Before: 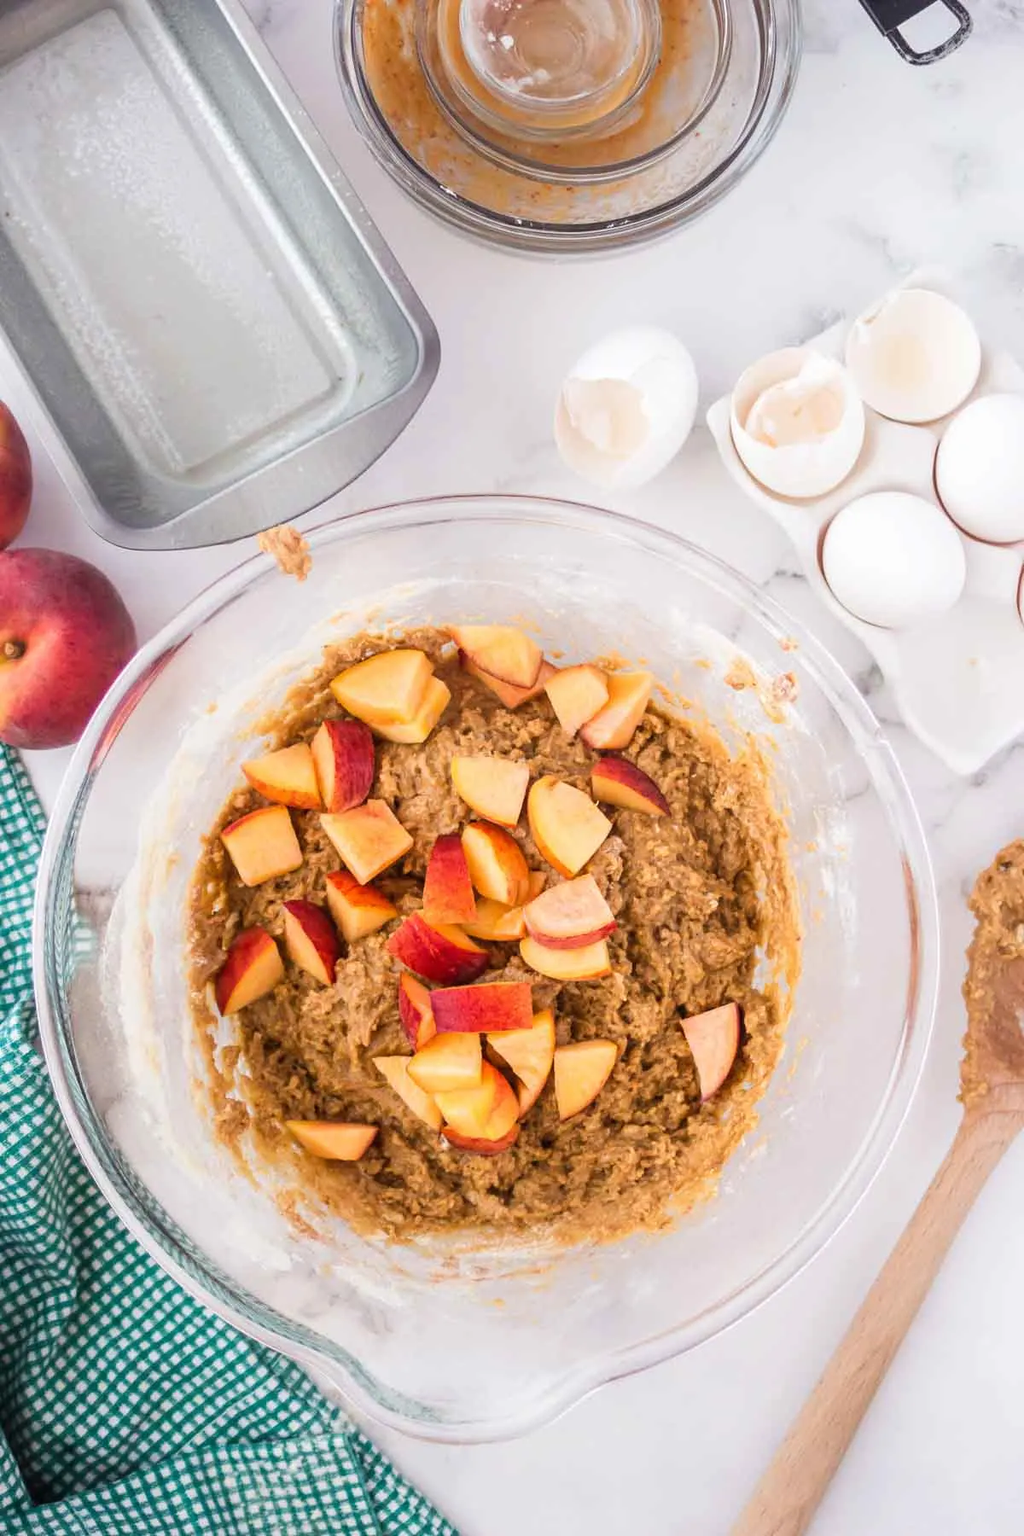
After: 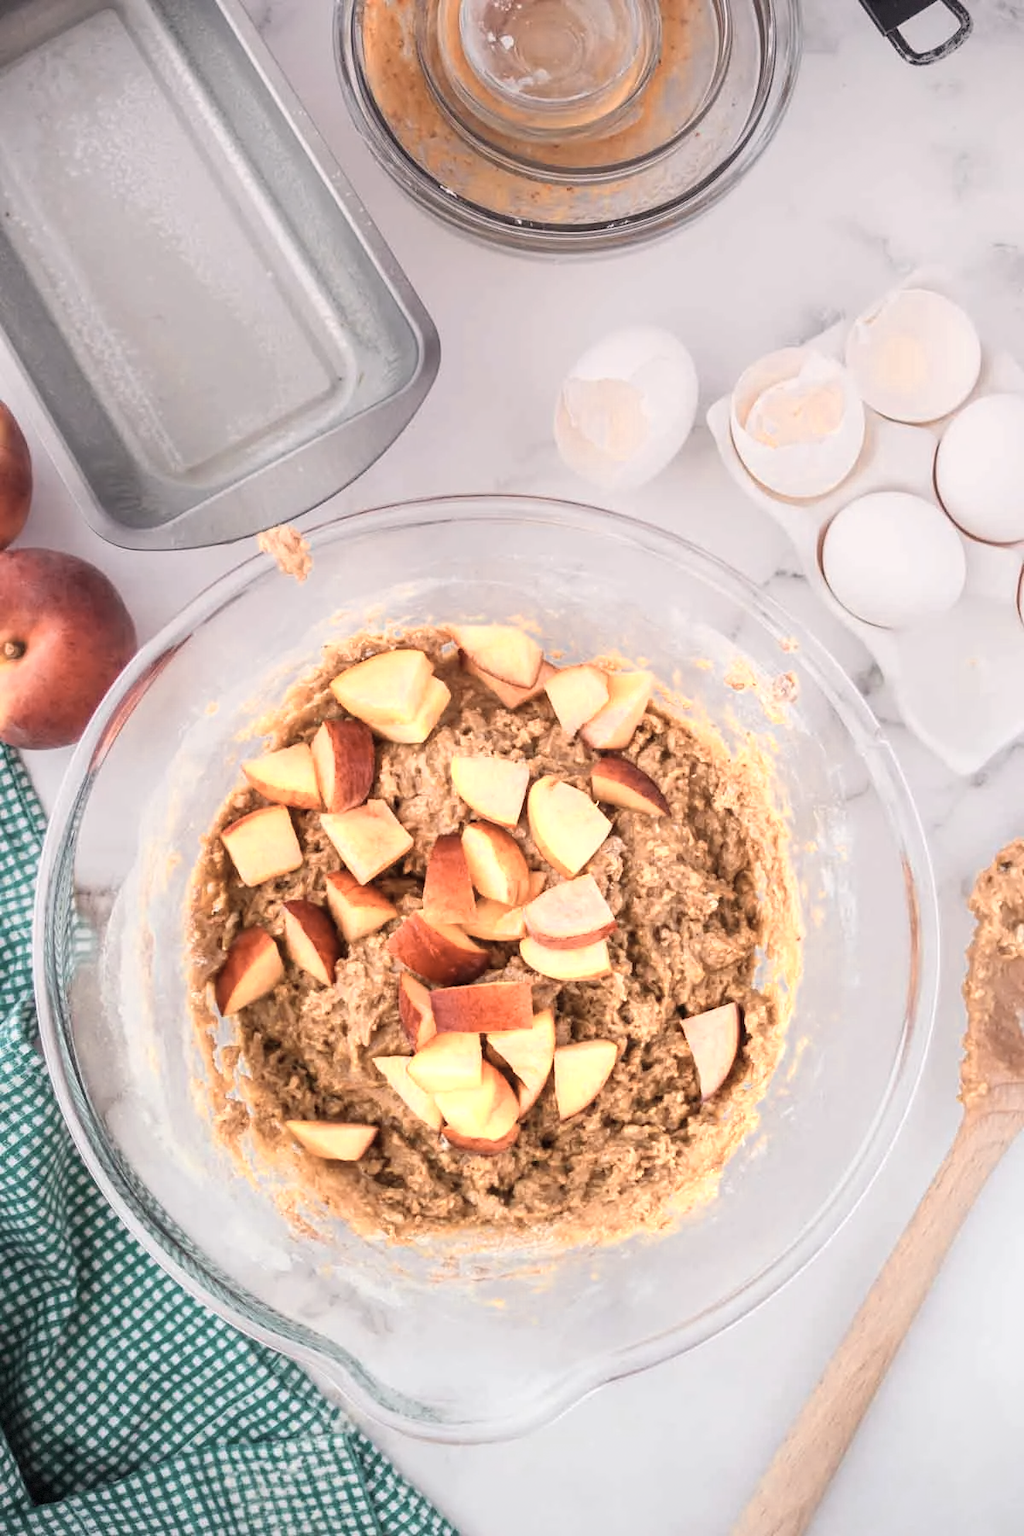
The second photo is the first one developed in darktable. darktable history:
graduated density: density 0.38 EV, hardness 21%, rotation -6.11°, saturation 32%
color zones: curves: ch0 [(0.018, 0.548) (0.224, 0.64) (0.425, 0.447) (0.675, 0.575) (0.732, 0.579)]; ch1 [(0.066, 0.487) (0.25, 0.5) (0.404, 0.43) (0.75, 0.421) (0.956, 0.421)]; ch2 [(0.044, 0.561) (0.215, 0.465) (0.399, 0.544) (0.465, 0.548) (0.614, 0.447) (0.724, 0.43) (0.882, 0.623) (0.956, 0.632)]
vignetting: fall-off start 97.28%, fall-off radius 79%, brightness -0.462, saturation -0.3, width/height ratio 1.114, dithering 8-bit output, unbound false
color correction: saturation 0.8
